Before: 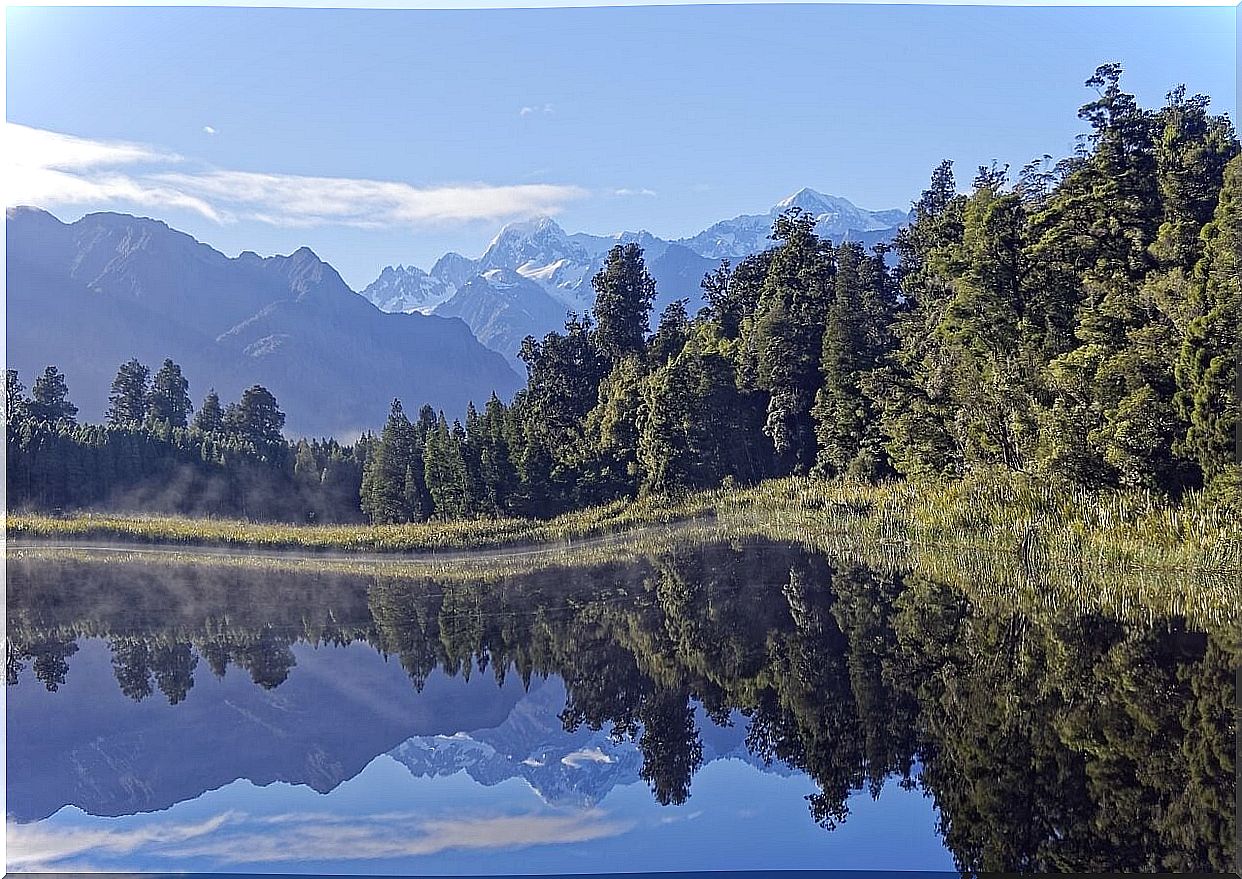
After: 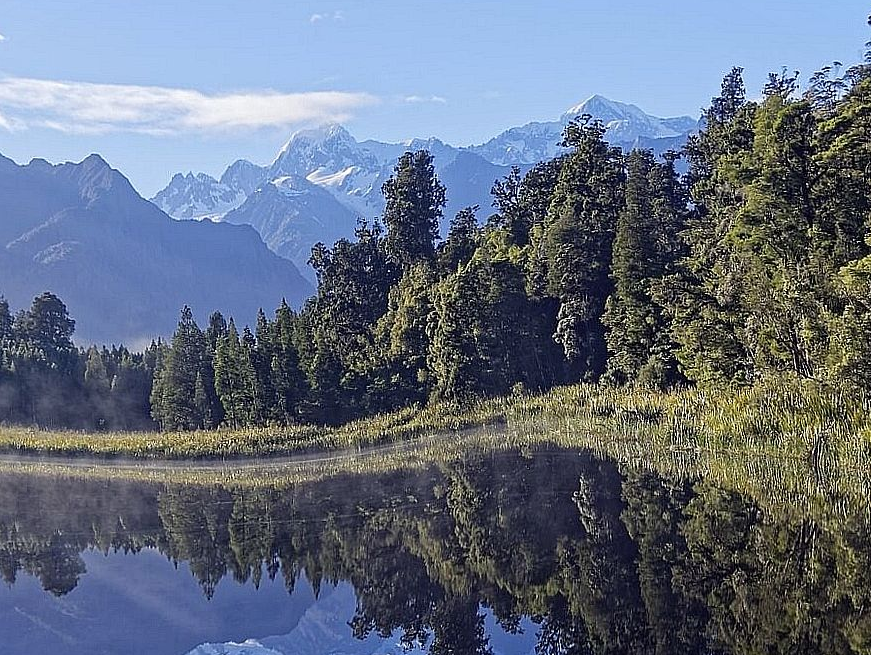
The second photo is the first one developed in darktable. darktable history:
crop and rotate: left 16.964%, top 10.69%, right 12.838%, bottom 14.706%
